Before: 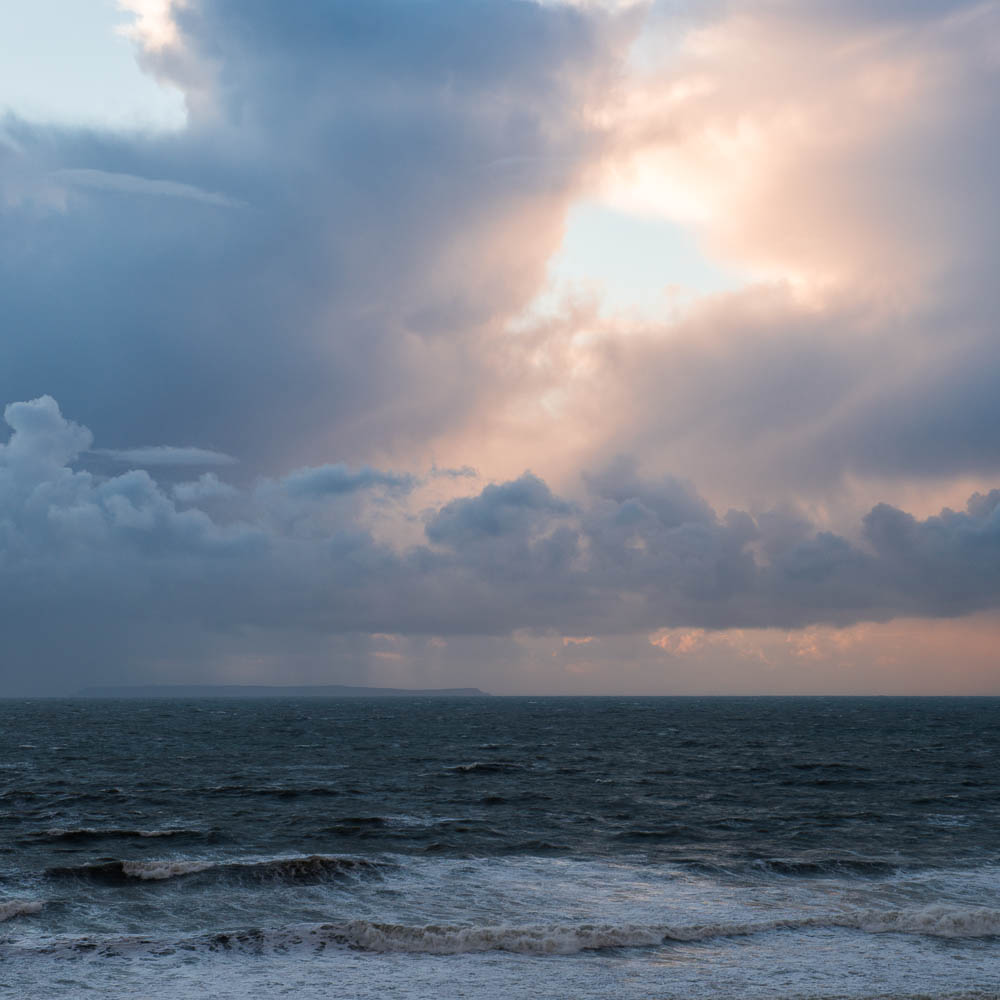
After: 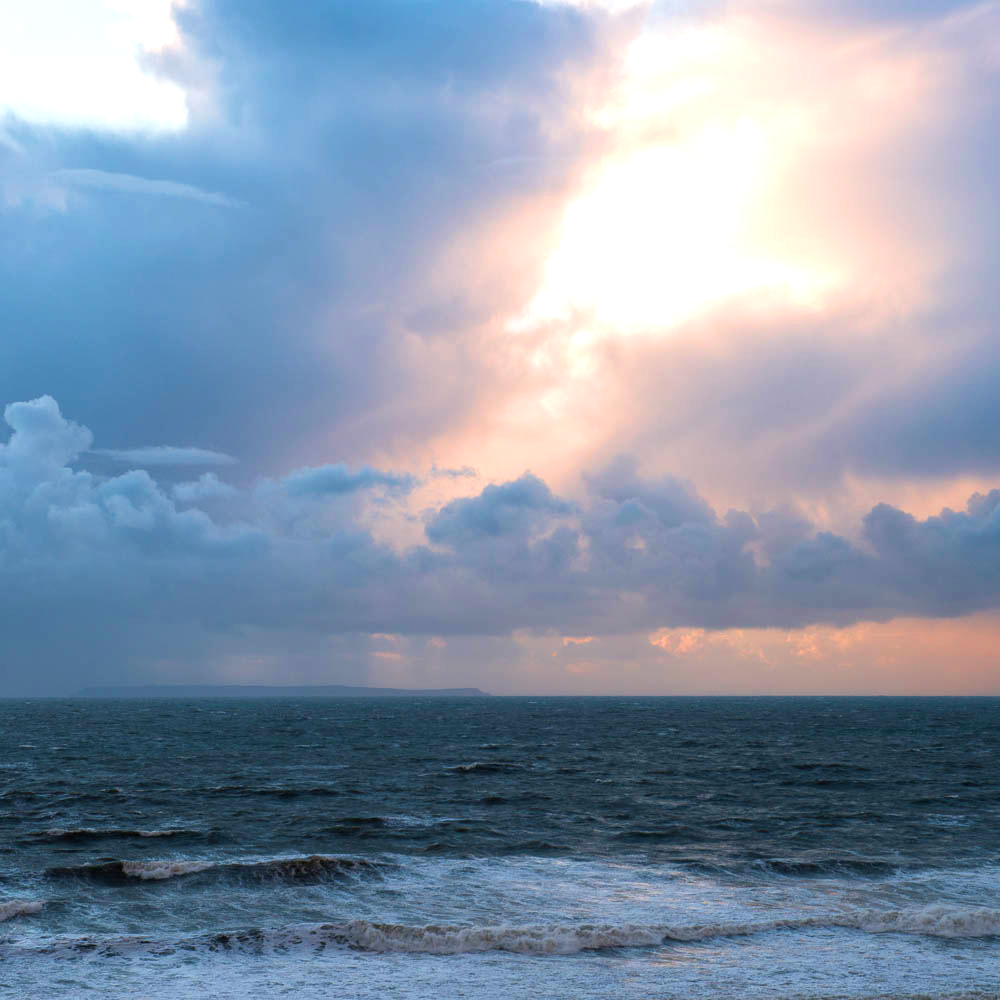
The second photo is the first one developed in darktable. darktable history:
velvia: strength 44.49%
exposure: exposure 0.565 EV, compensate exposure bias true, compensate highlight preservation false
